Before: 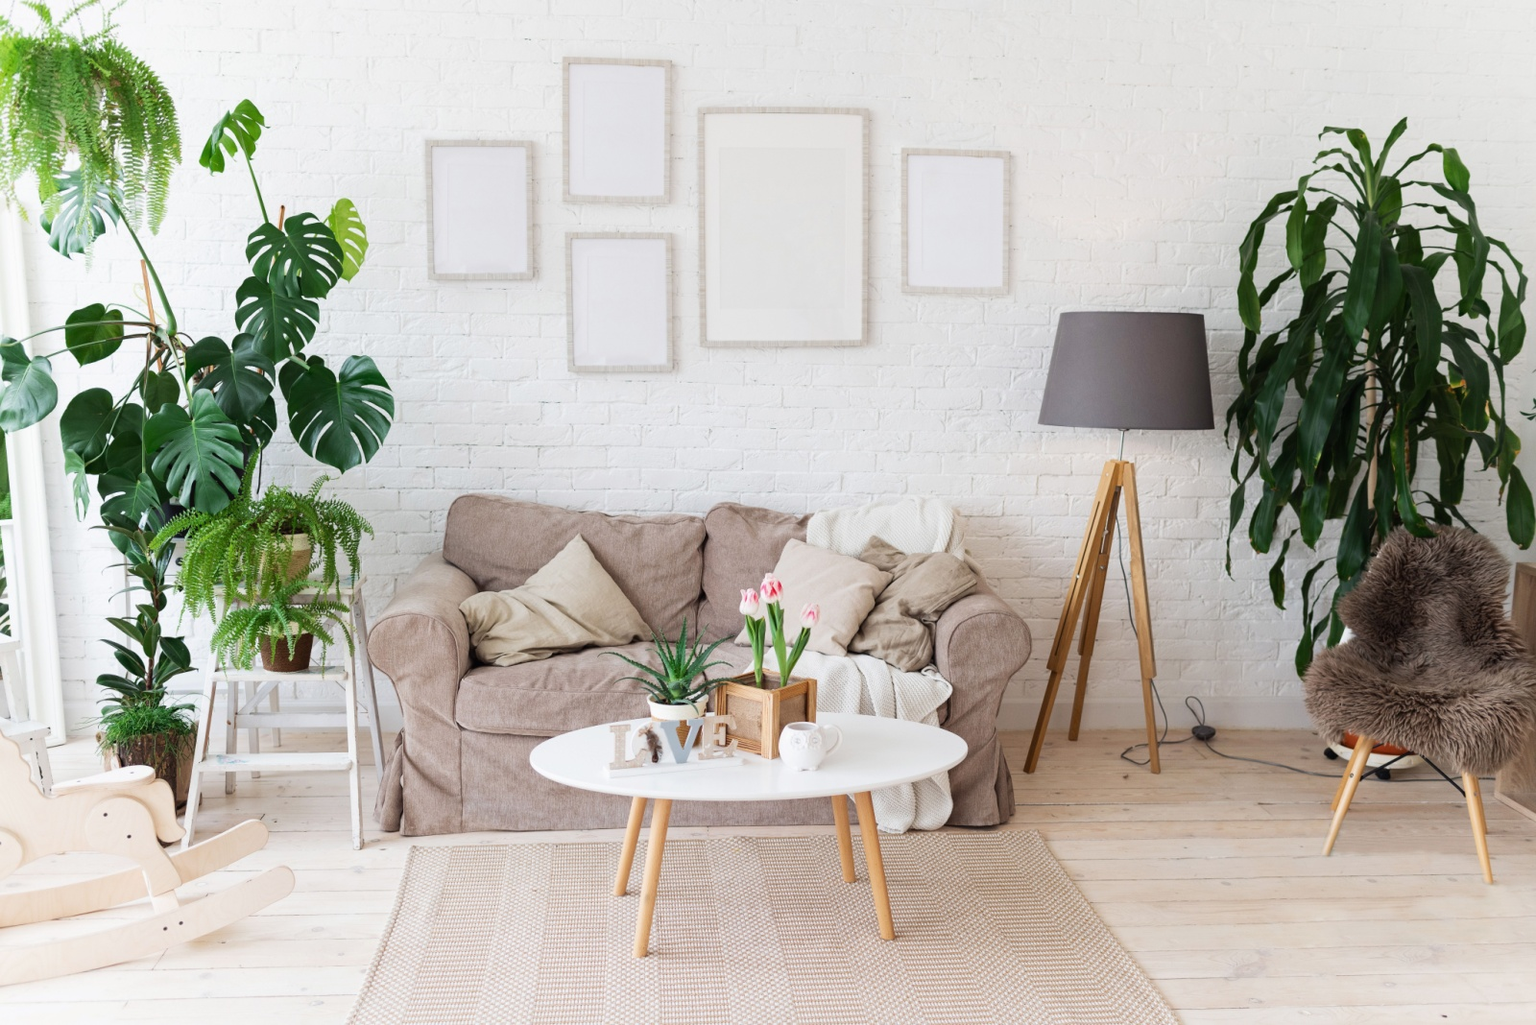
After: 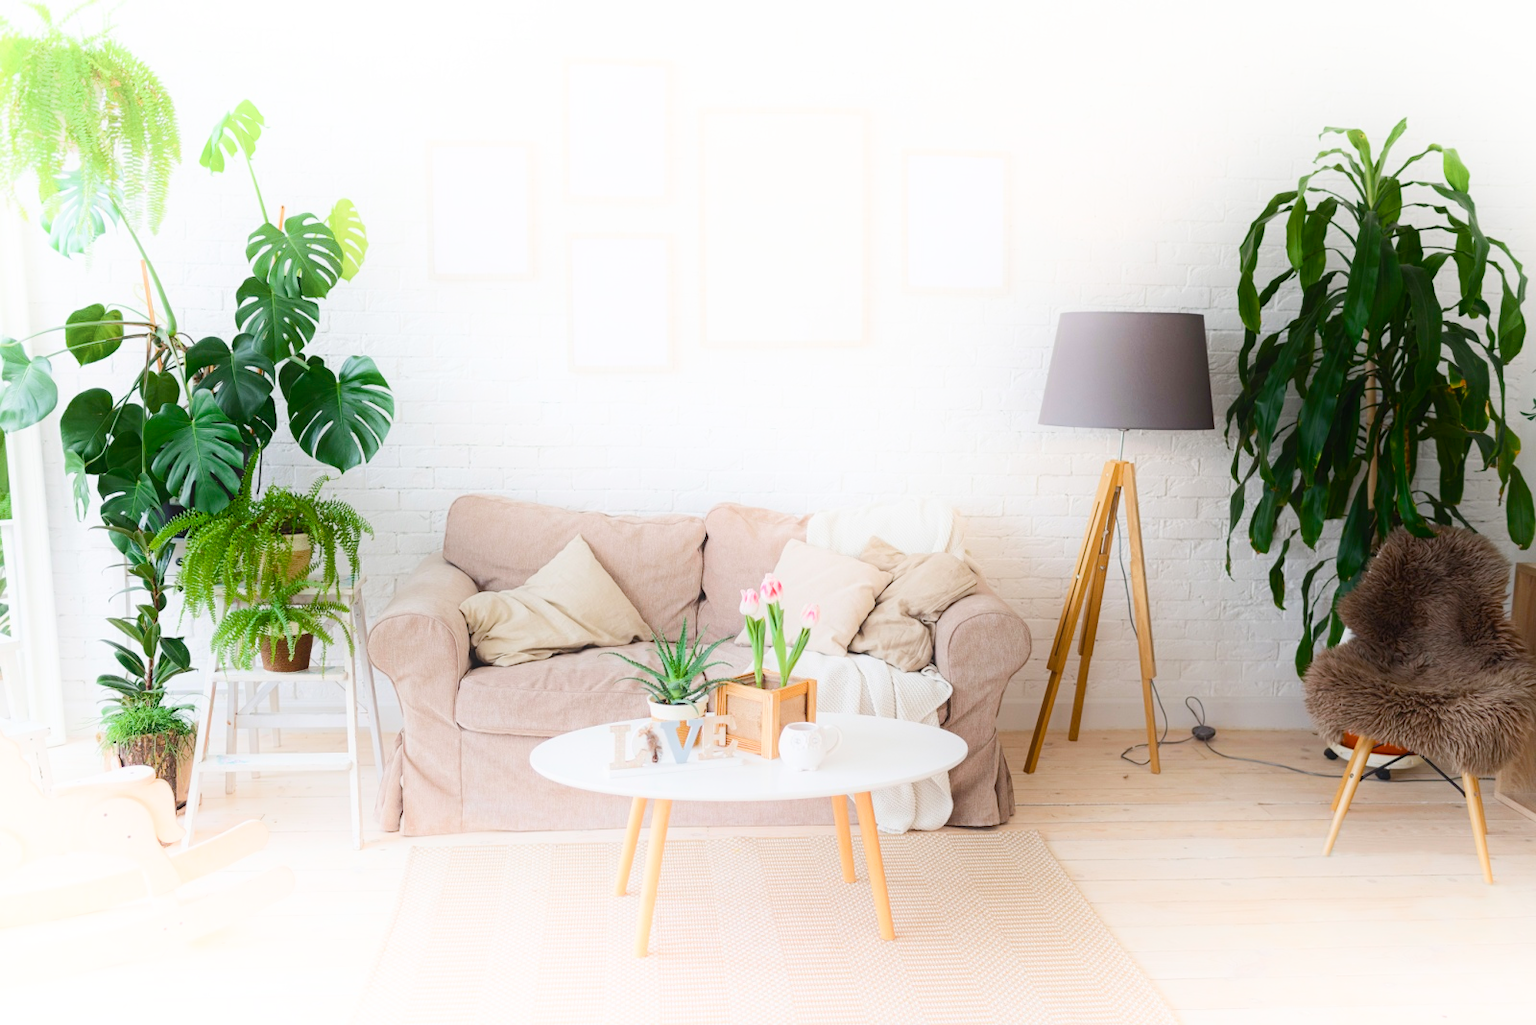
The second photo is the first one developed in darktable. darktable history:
contrast equalizer: y [[0.5, 0.488, 0.462, 0.461, 0.491, 0.5], [0.5 ×6], [0.5 ×6], [0 ×6], [0 ×6]]
color balance rgb: shadows lift › hue 85.21°, perceptual saturation grading › global saturation 20%, perceptual saturation grading › highlights -14.101%, perceptual saturation grading › shadows 49.643%
shadows and highlights: shadows -89.55, highlights 90.23, soften with gaussian
